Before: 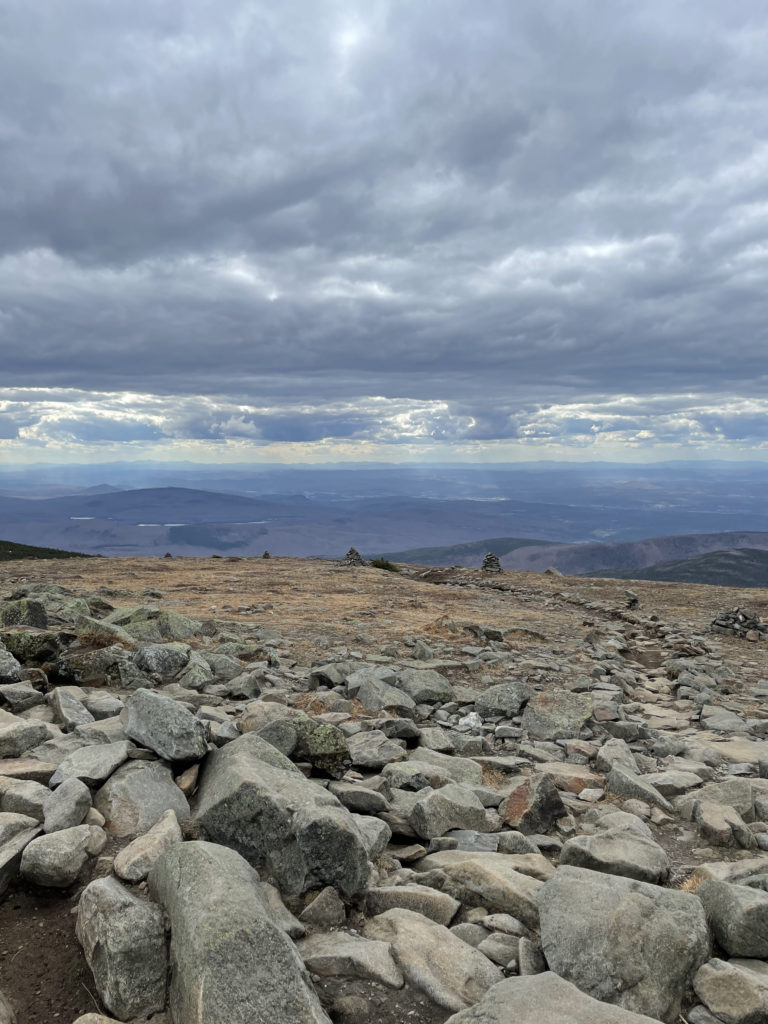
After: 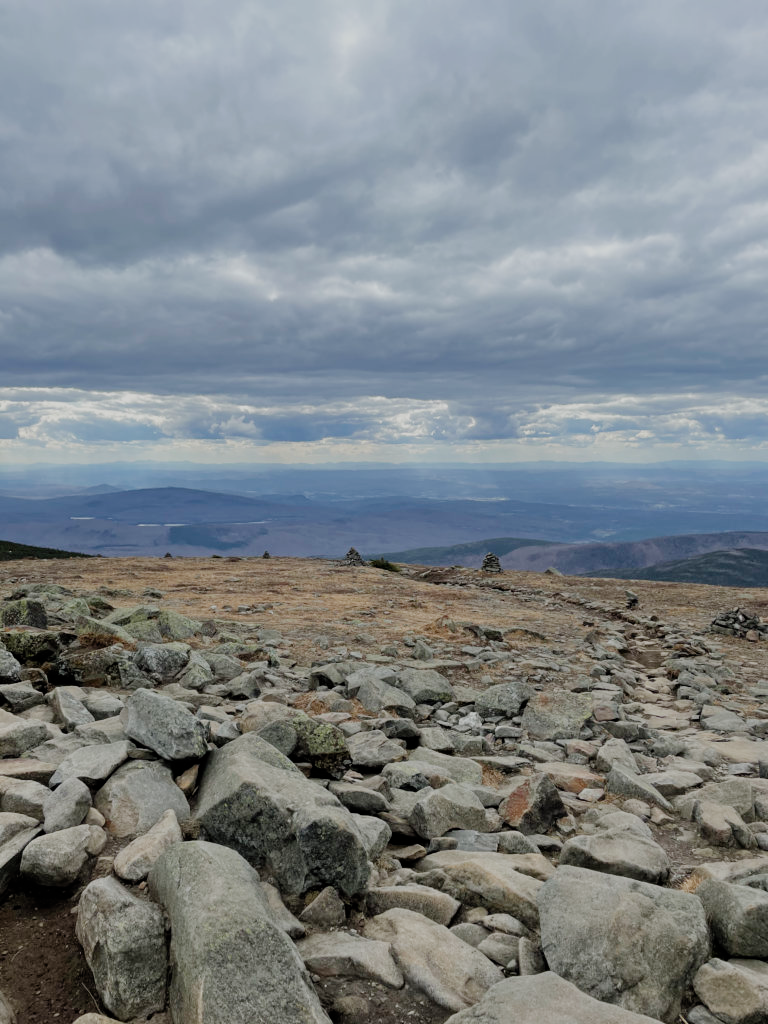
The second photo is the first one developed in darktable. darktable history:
filmic rgb: black relative exposure -7.65 EV, white relative exposure 4.56 EV, hardness 3.61, add noise in highlights 0, preserve chrominance no, color science v3 (2019), use custom middle-gray values true, contrast in highlights soft
